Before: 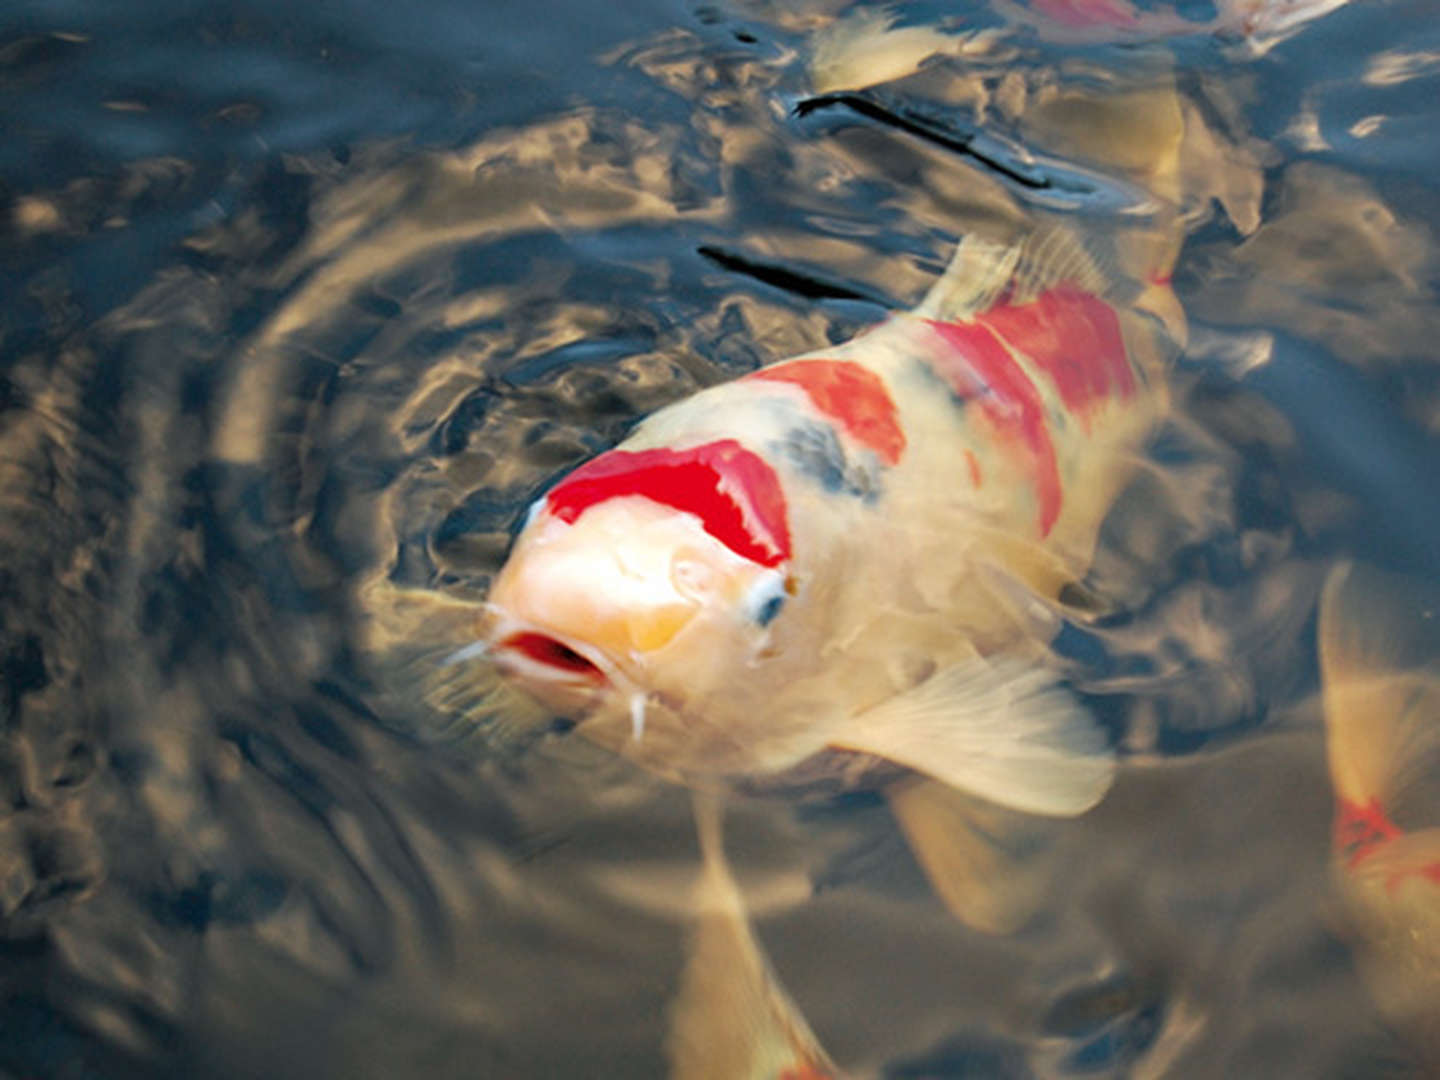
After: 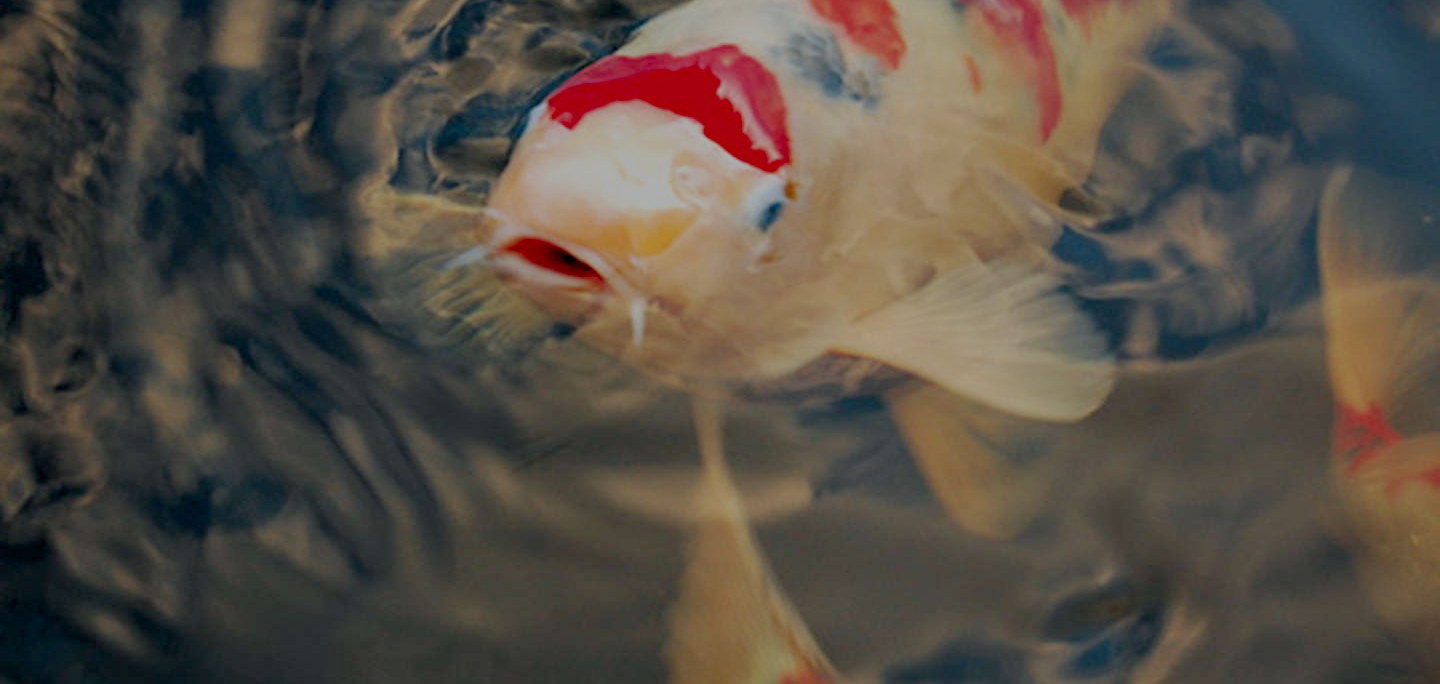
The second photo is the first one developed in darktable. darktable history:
contrast brightness saturation: contrast 0.067, brightness -0.131, saturation 0.058
contrast equalizer: y [[0.506, 0.531, 0.562, 0.606, 0.638, 0.669], [0.5 ×6], [0.5 ×6], [0 ×6], [0 ×6]], mix 0.148
crop and rotate: top 36.577%
filmic rgb: black relative exposure -7.02 EV, white relative exposure 6.01 EV, threshold 3.05 EV, target black luminance 0%, hardness 2.73, latitude 62.02%, contrast 0.703, highlights saturation mix 11.32%, shadows ↔ highlights balance -0.062%, enable highlight reconstruction true
